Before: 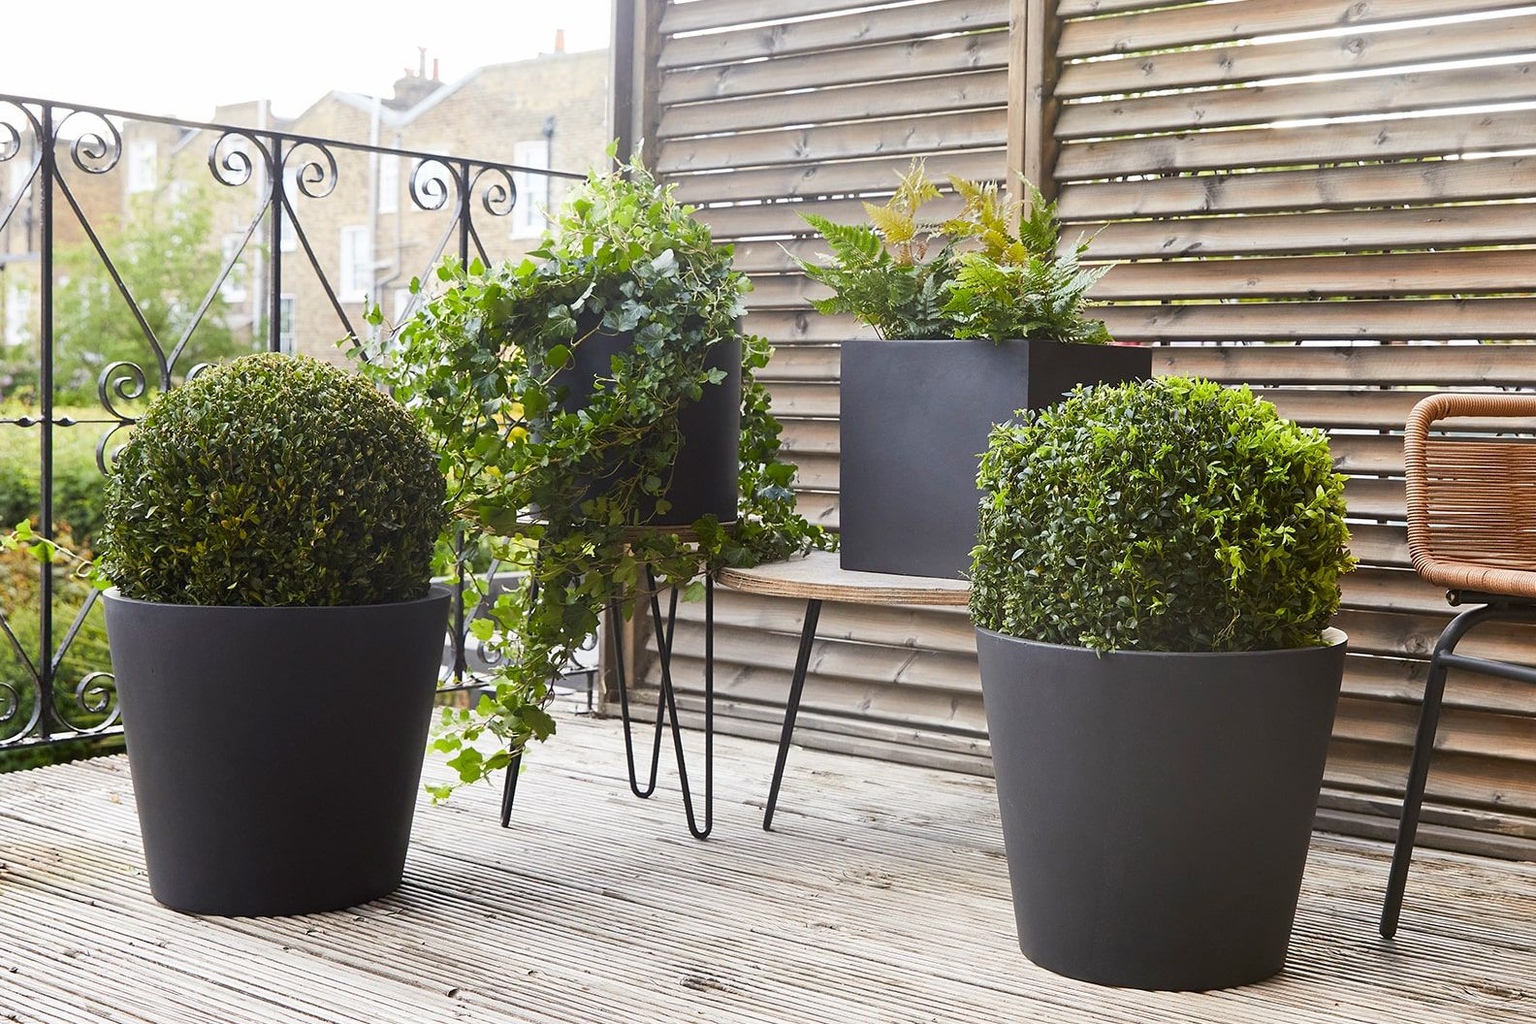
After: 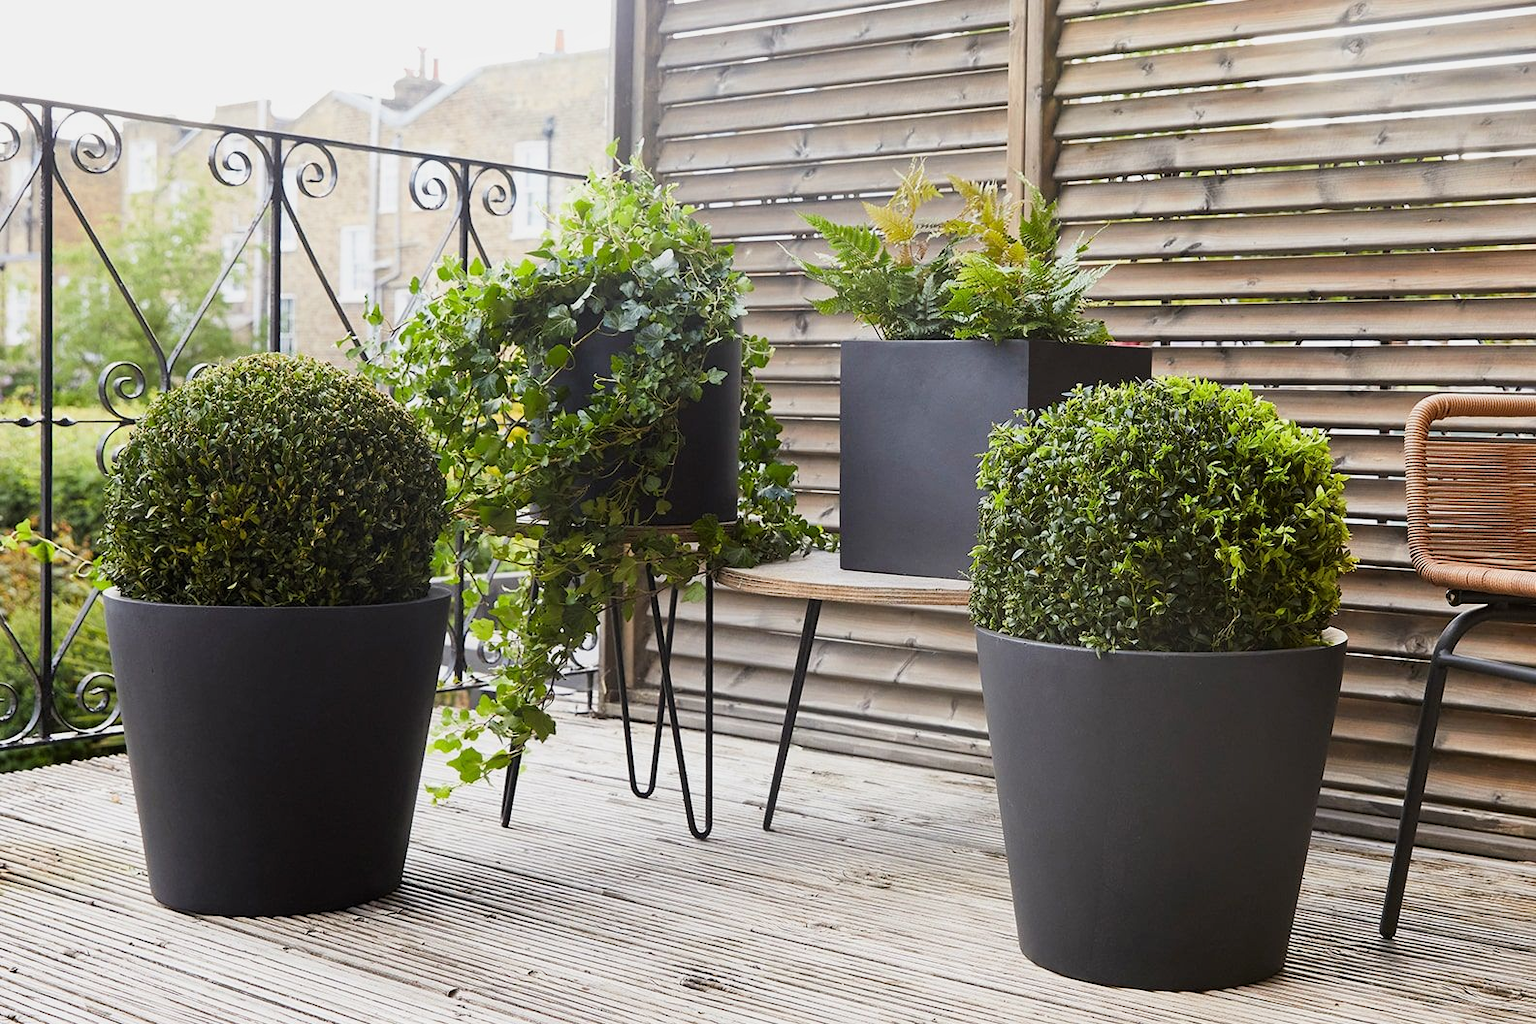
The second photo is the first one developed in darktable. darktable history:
filmic rgb: black relative exposure -9.5 EV, white relative exposure 3.02 EV, hardness 6.12
local contrast: mode bilateral grid, contrast 15, coarseness 36, detail 105%, midtone range 0.2
